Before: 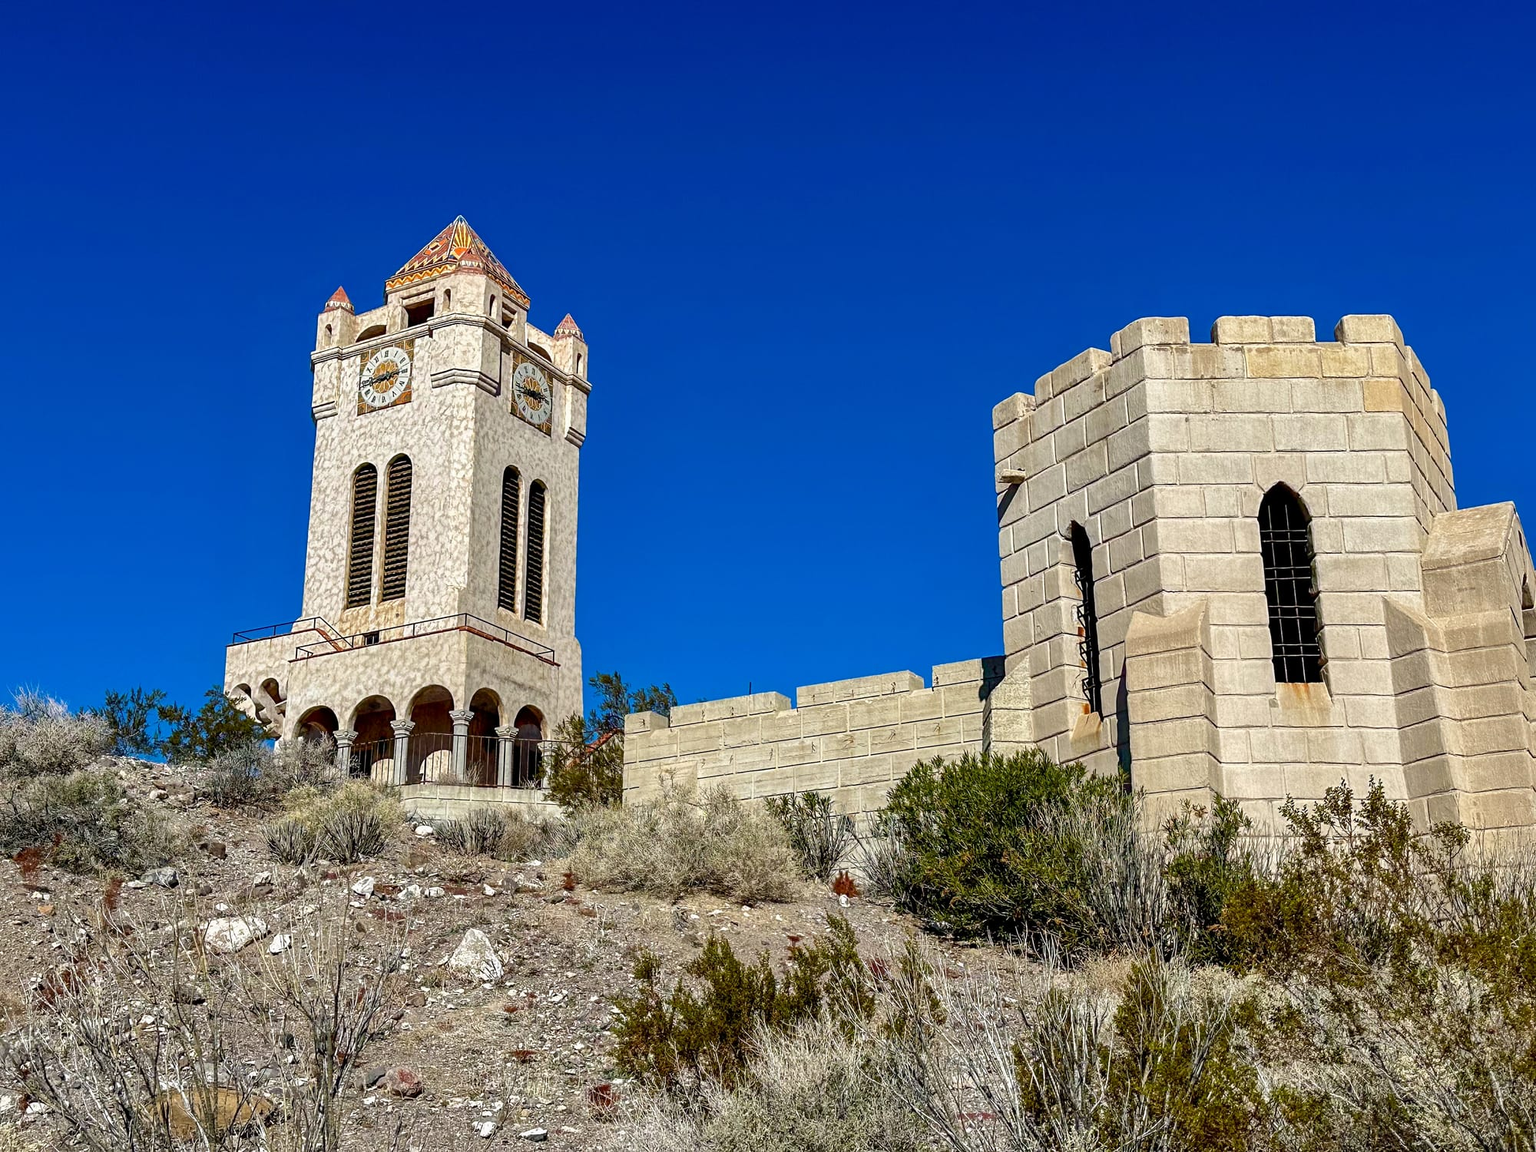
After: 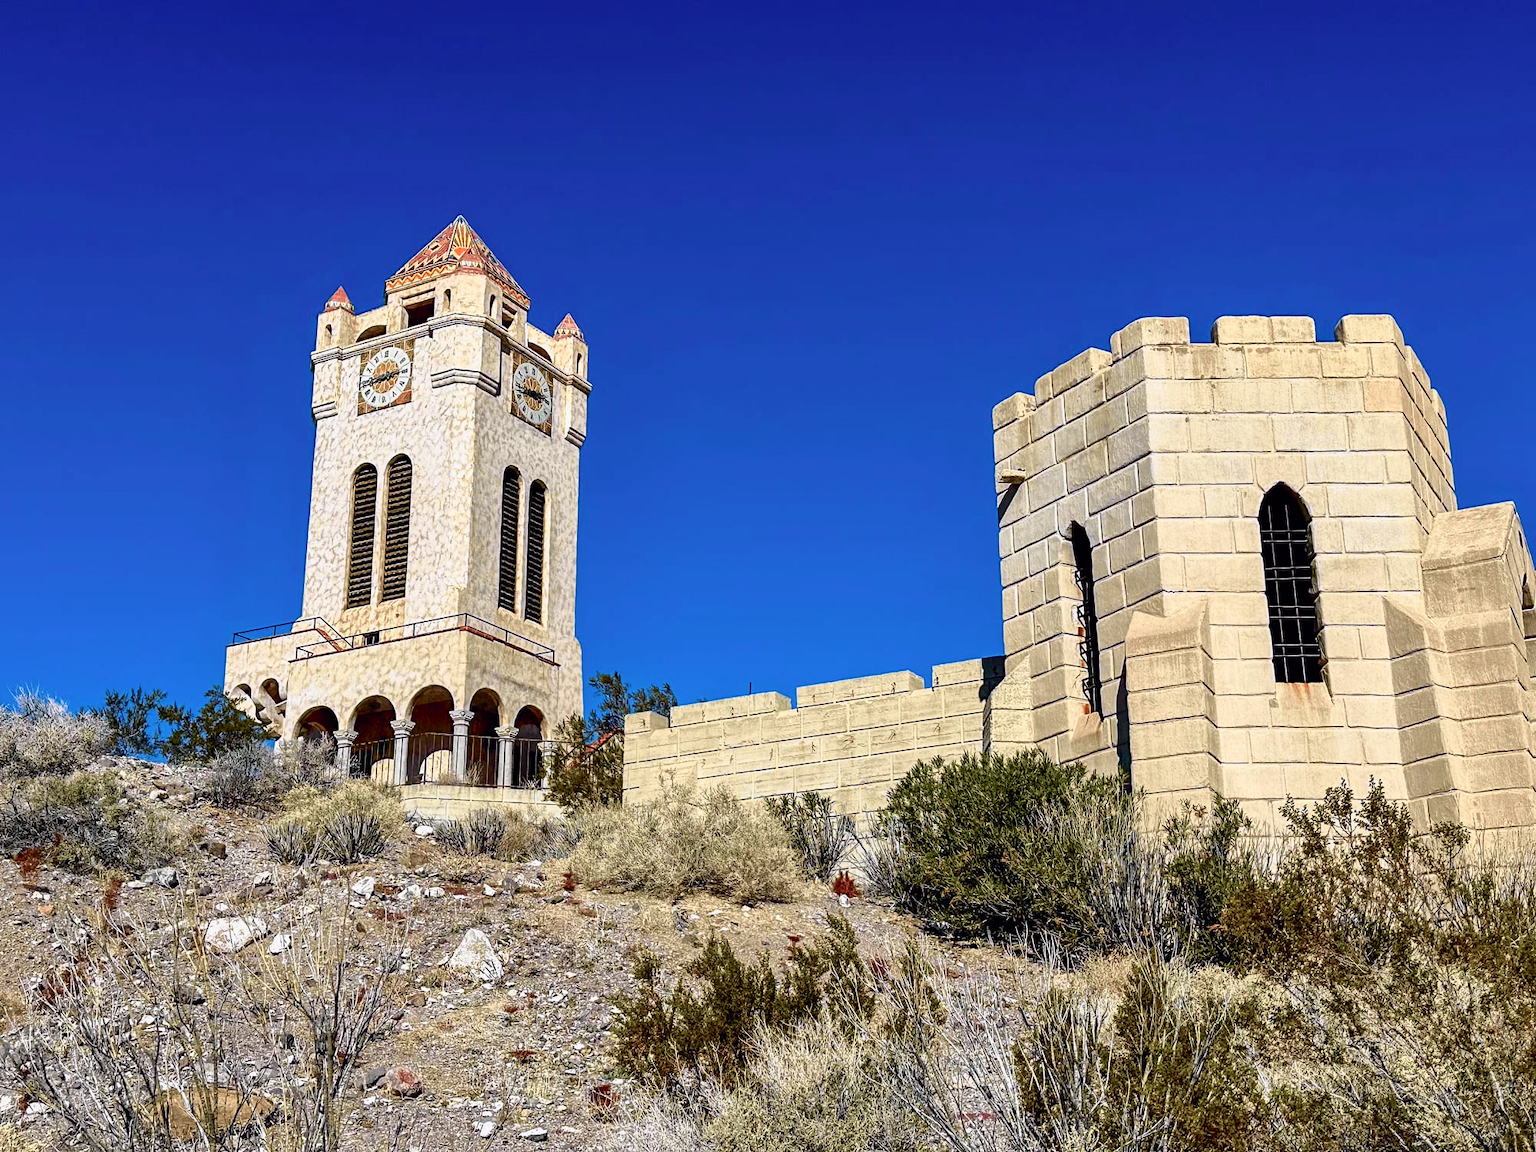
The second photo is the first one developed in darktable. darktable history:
tone curve: curves: ch0 [(0, 0) (0.105, 0.08) (0.195, 0.18) (0.283, 0.288) (0.384, 0.419) (0.485, 0.531) (0.638, 0.69) (0.795, 0.879) (1, 0.977)]; ch1 [(0, 0) (0.161, 0.092) (0.35, 0.33) (0.379, 0.401) (0.456, 0.469) (0.498, 0.503) (0.531, 0.537) (0.596, 0.621) (0.635, 0.655) (1, 1)]; ch2 [(0, 0) (0.371, 0.362) (0.437, 0.437) (0.483, 0.484) (0.53, 0.515) (0.56, 0.58) (0.622, 0.606) (1, 1)], color space Lab, independent channels, preserve colors none
